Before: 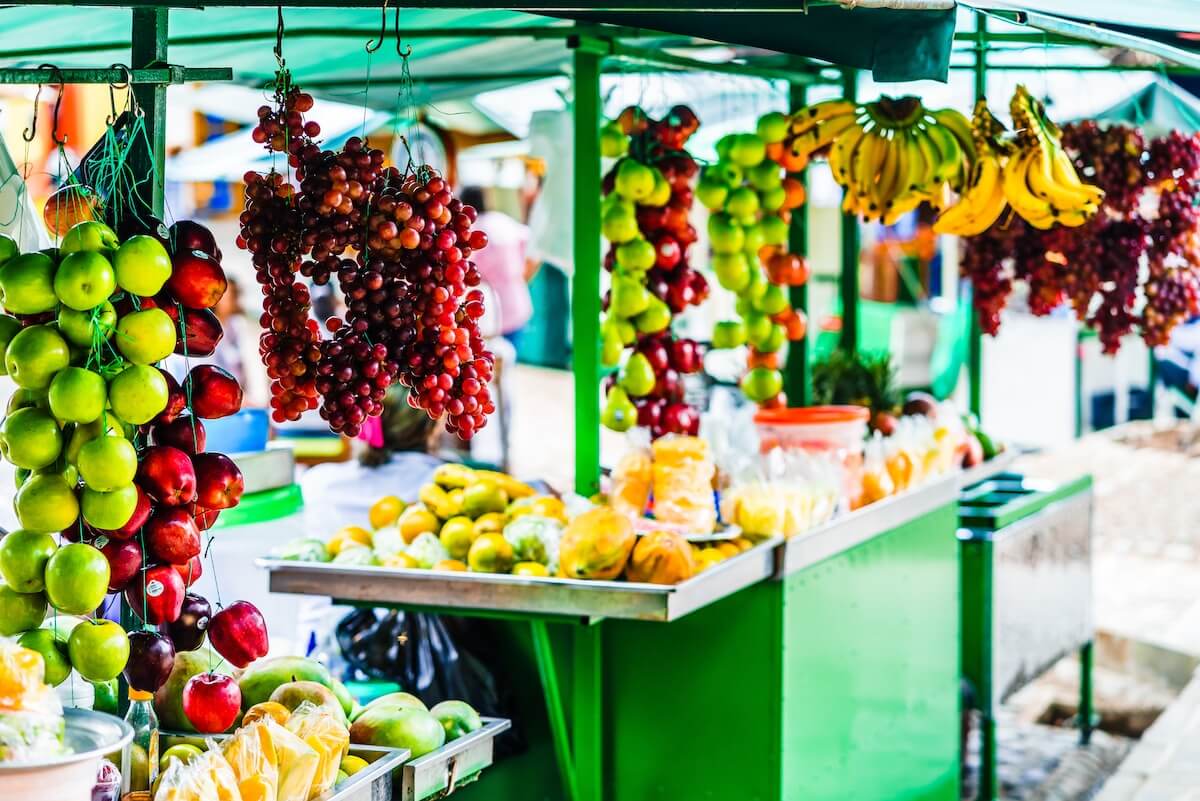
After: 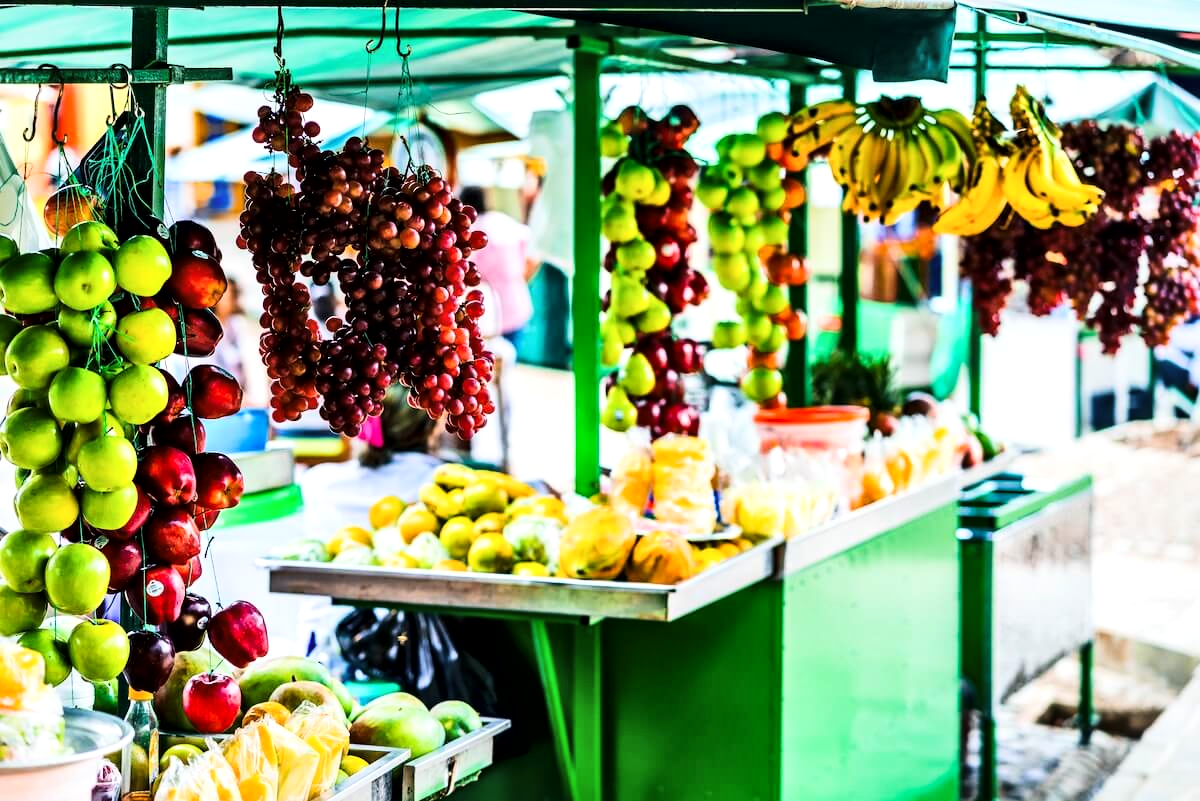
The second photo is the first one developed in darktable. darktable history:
tone curve: curves: ch0 [(0, 0) (0.055, 0.031) (0.282, 0.215) (0.729, 0.785) (1, 1)], color space Lab, linked channels, preserve colors none
contrast brightness saturation: contrast 0.1, brightness 0.02, saturation 0.02
local contrast: mode bilateral grid, contrast 25, coarseness 60, detail 151%, midtone range 0.2
